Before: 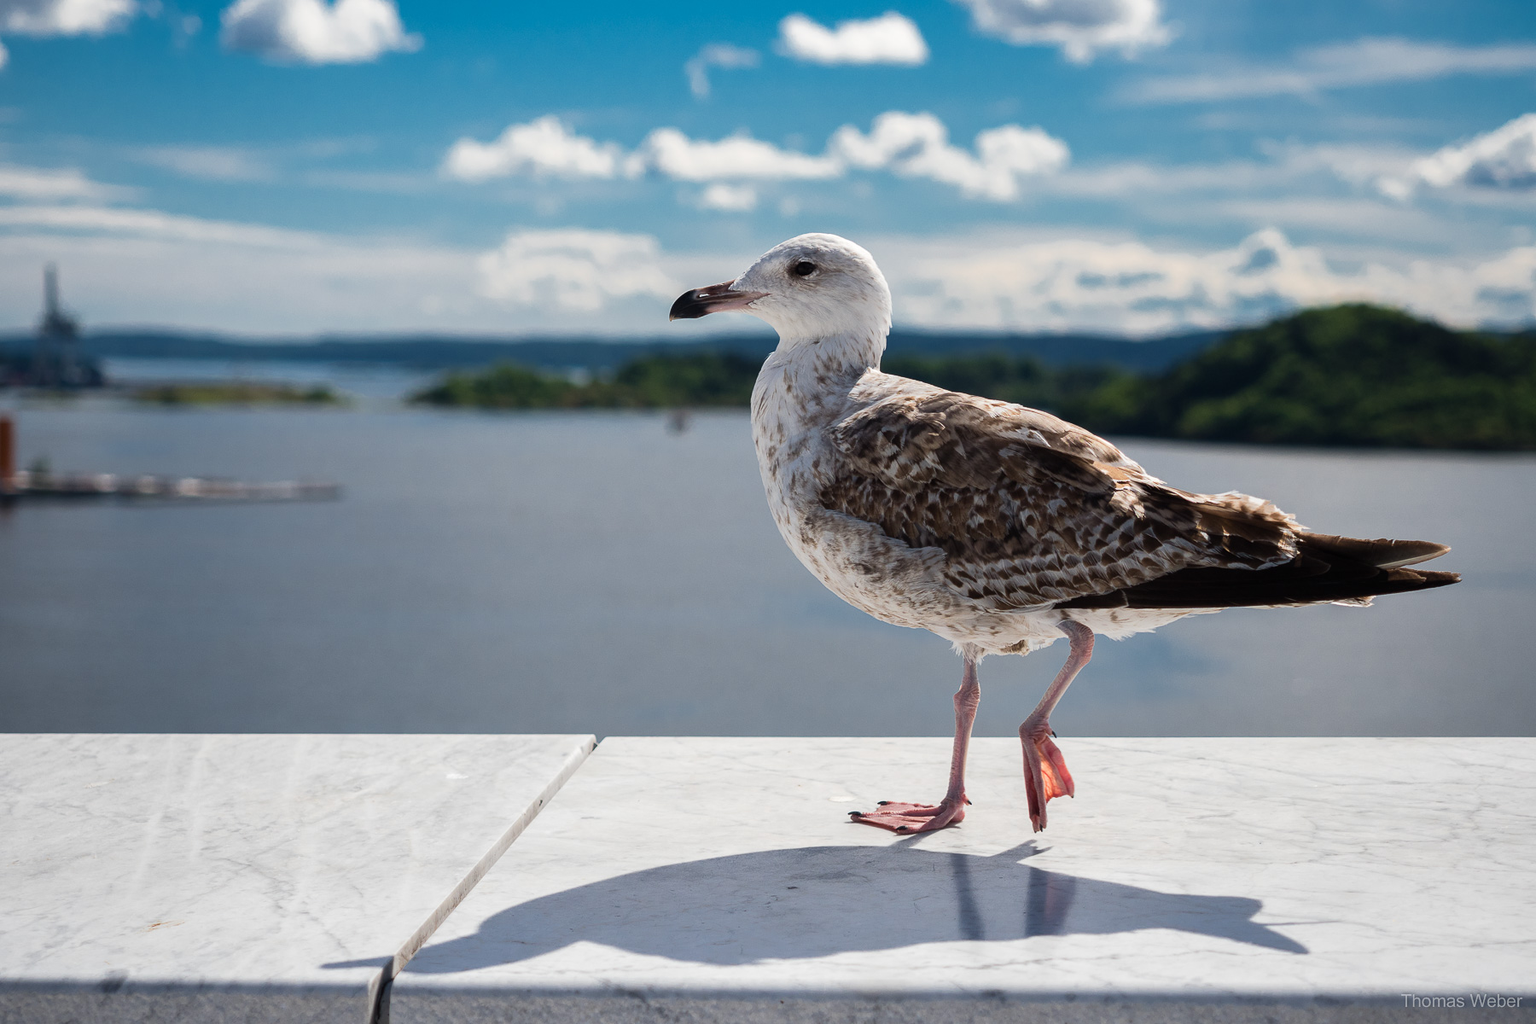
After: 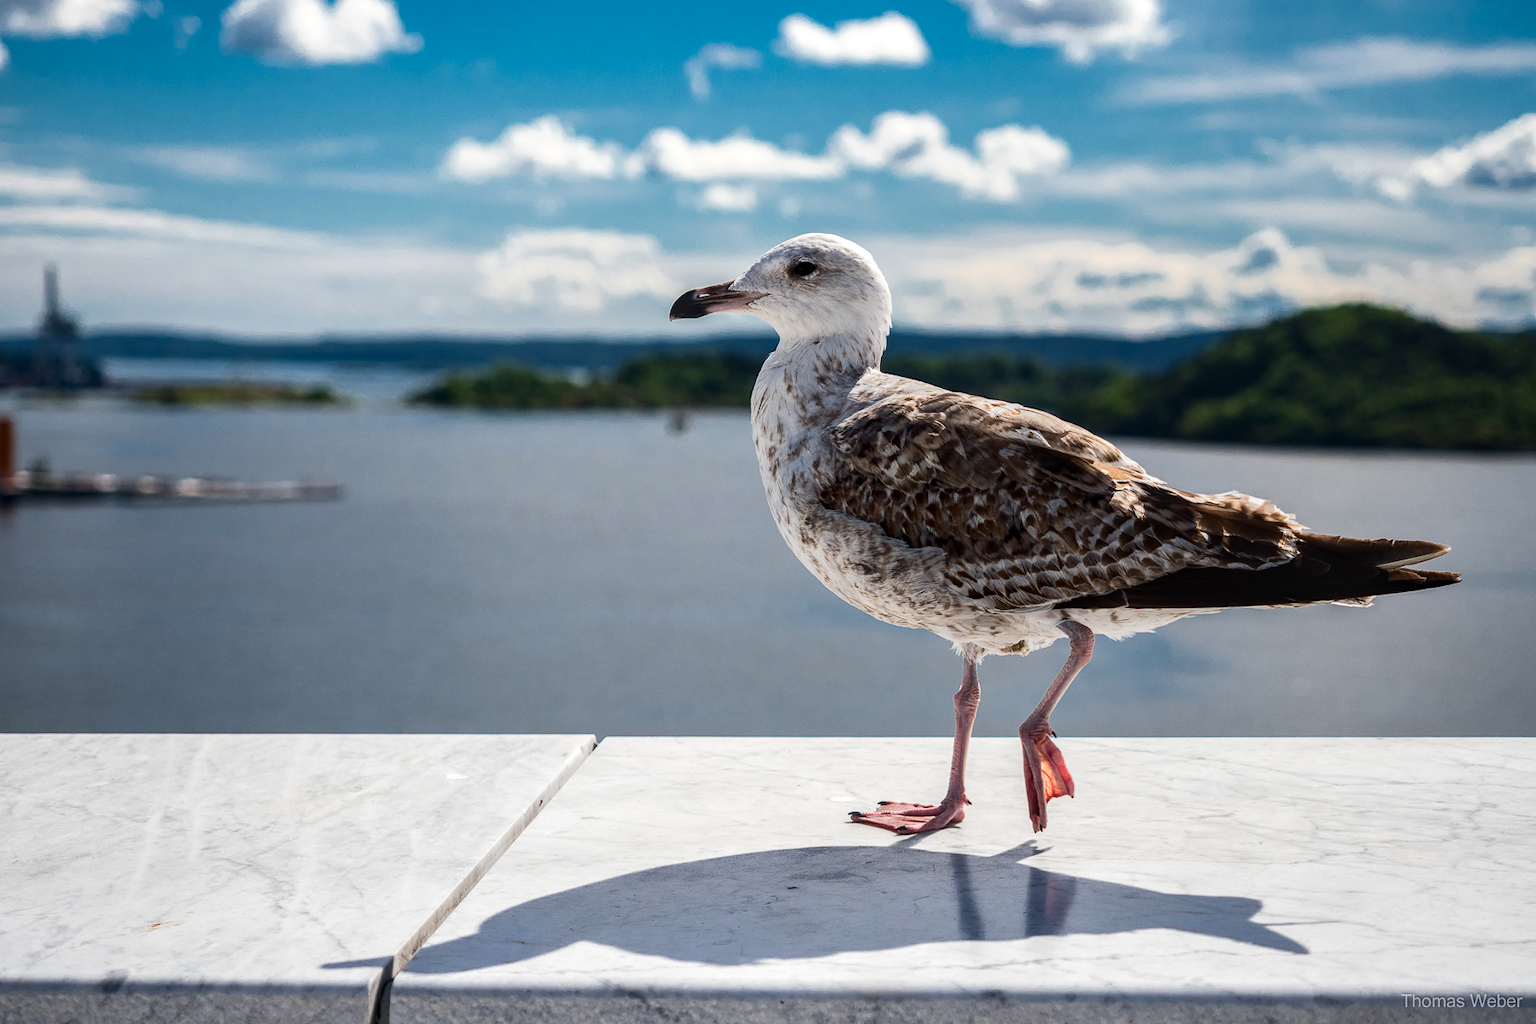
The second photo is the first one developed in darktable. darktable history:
contrast brightness saturation: contrast 0.146, brightness -0.01, saturation 0.1
local contrast: on, module defaults
